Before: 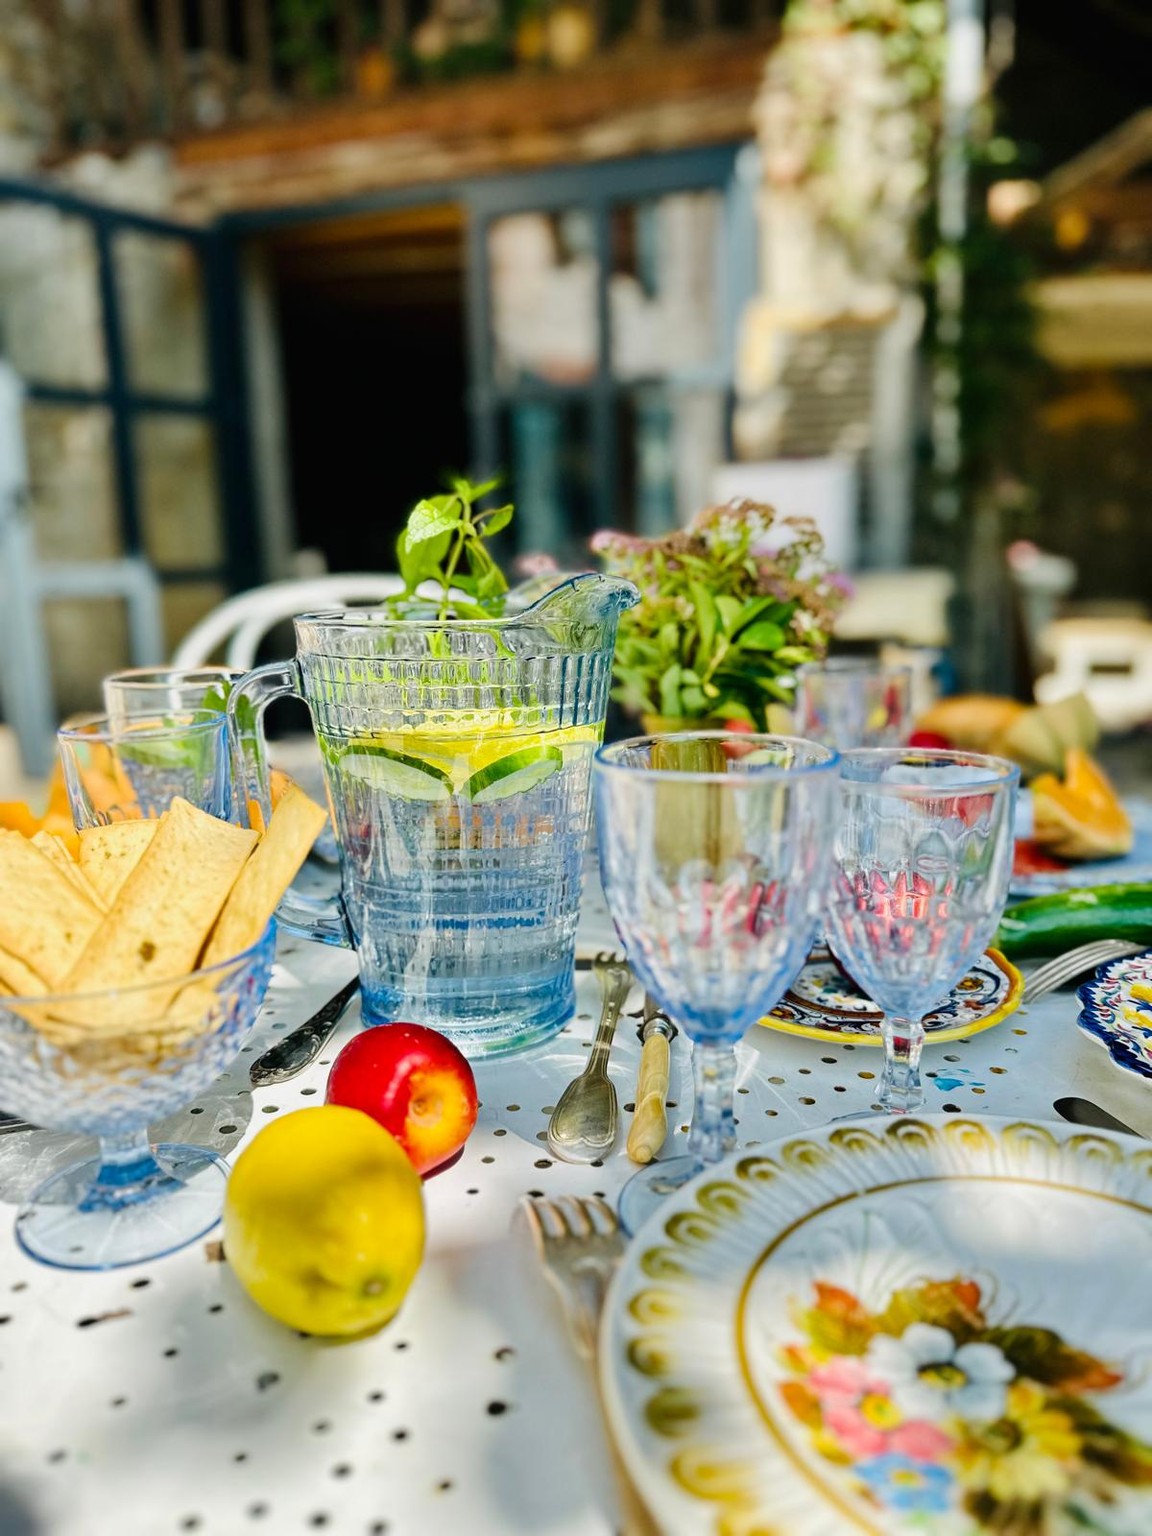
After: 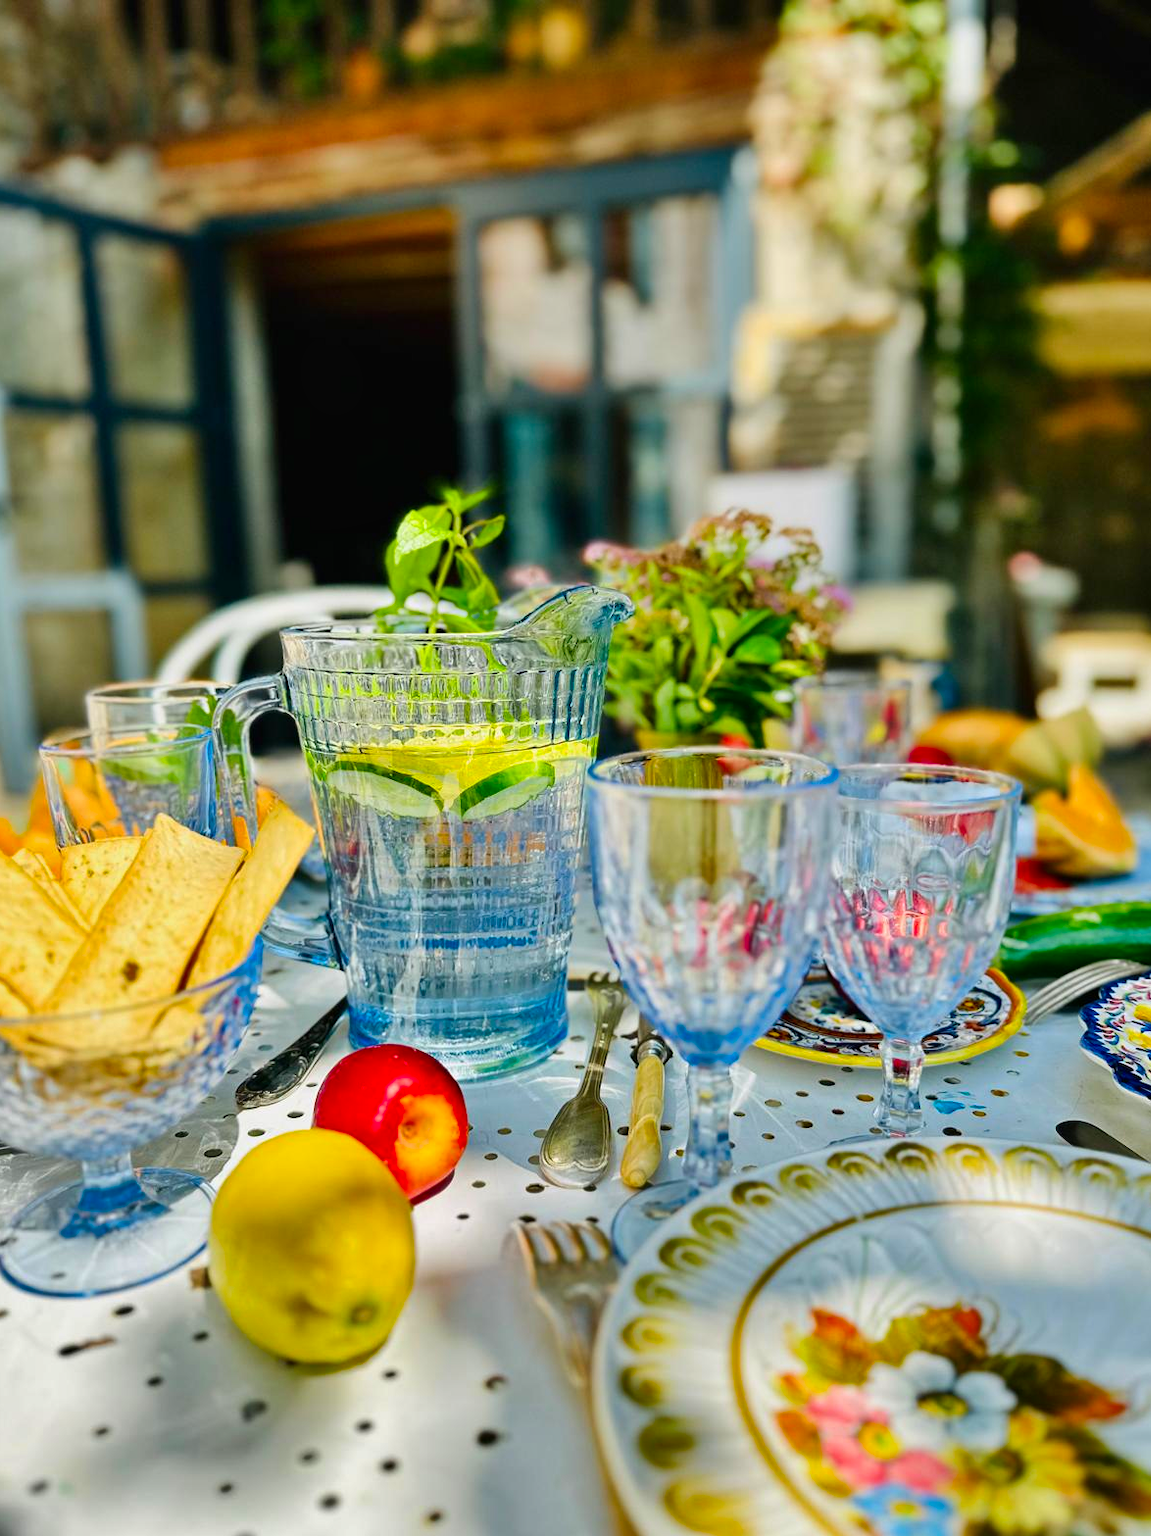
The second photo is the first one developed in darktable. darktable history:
color correction: saturation 1.32
crop: left 1.743%, right 0.268%, bottom 2.011%
shadows and highlights: soften with gaussian
